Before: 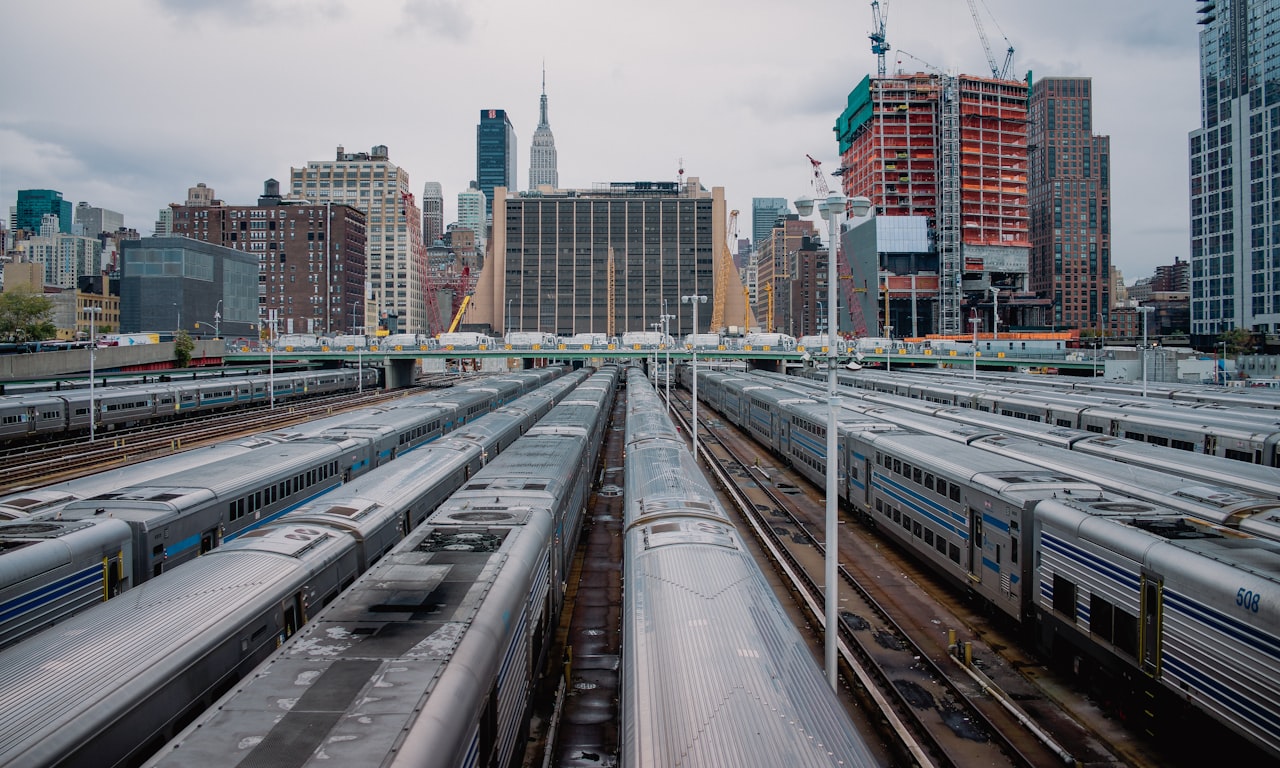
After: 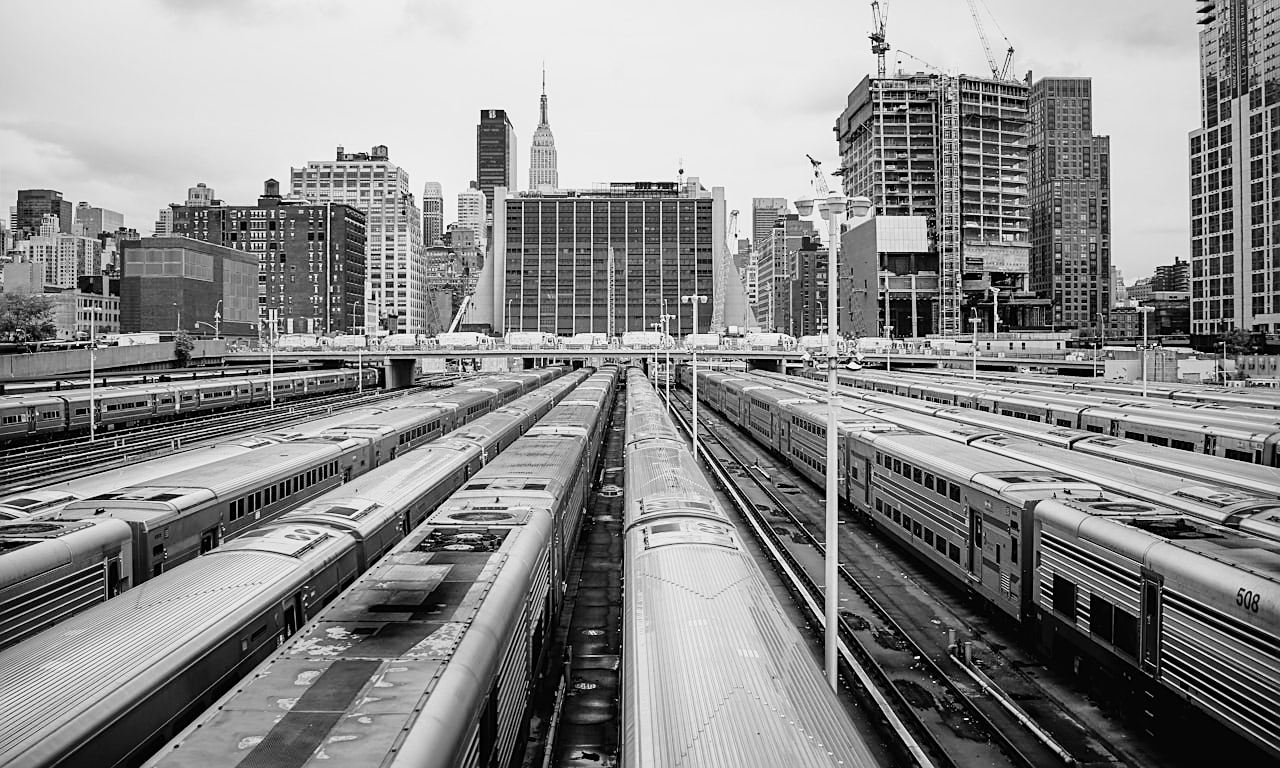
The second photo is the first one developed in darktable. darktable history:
monochrome: a -6.99, b 35.61, size 1.4
sharpen: on, module defaults
base curve: curves: ch0 [(0, 0) (0.028, 0.03) (0.121, 0.232) (0.46, 0.748) (0.859, 0.968) (1, 1)], preserve colors none
color correction: saturation 0.98
shadows and highlights: shadows 20.91, highlights -35.45, soften with gaussian
